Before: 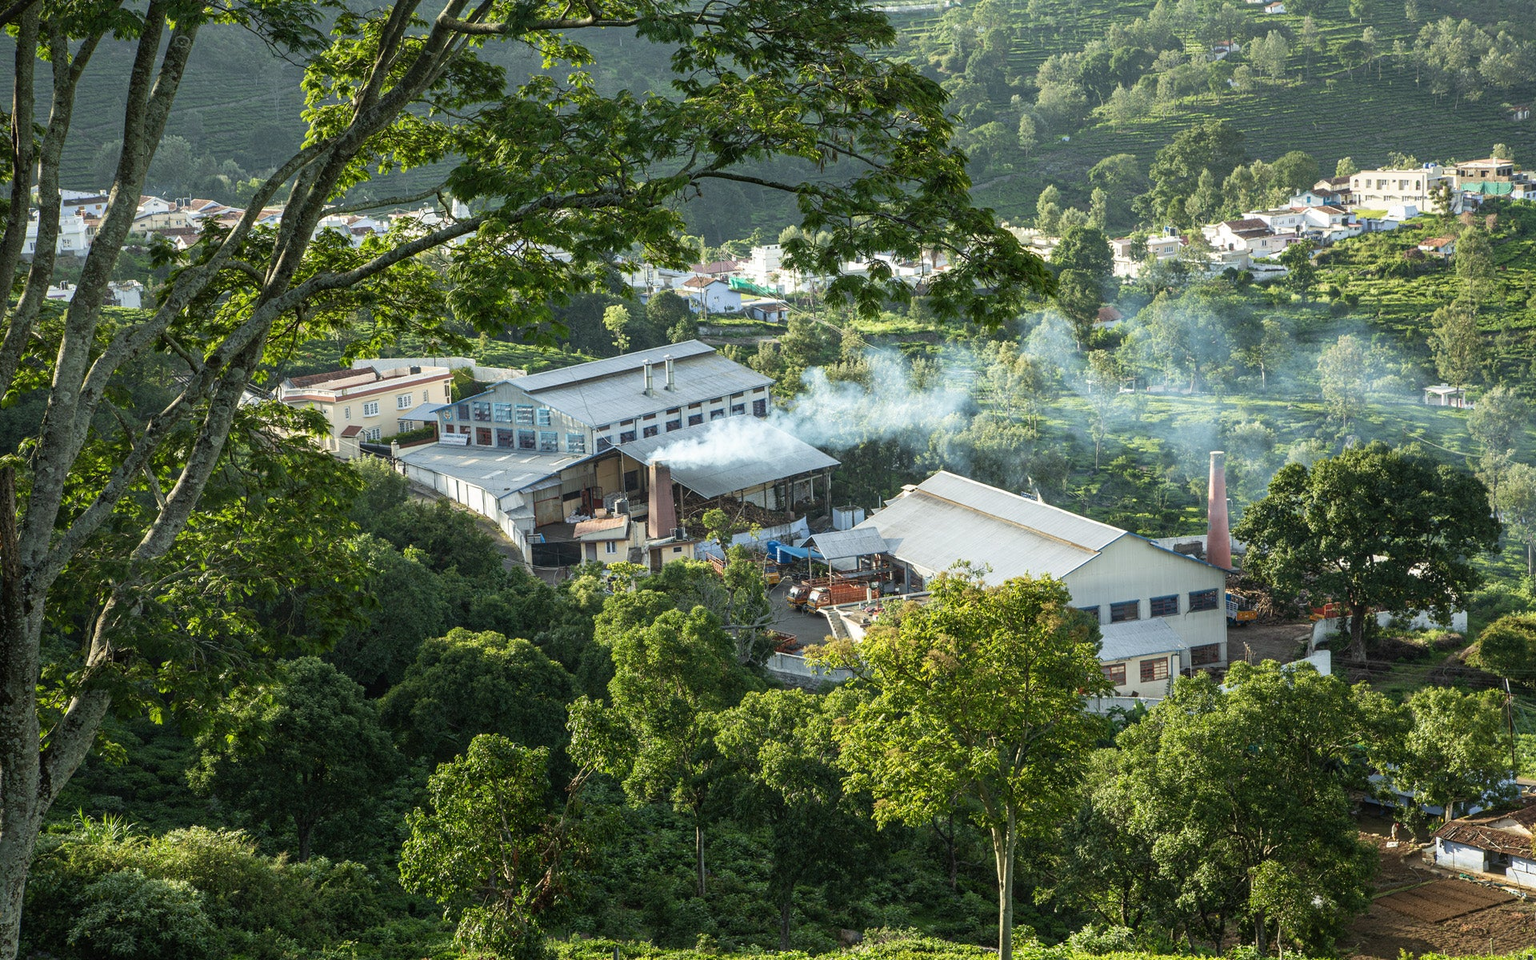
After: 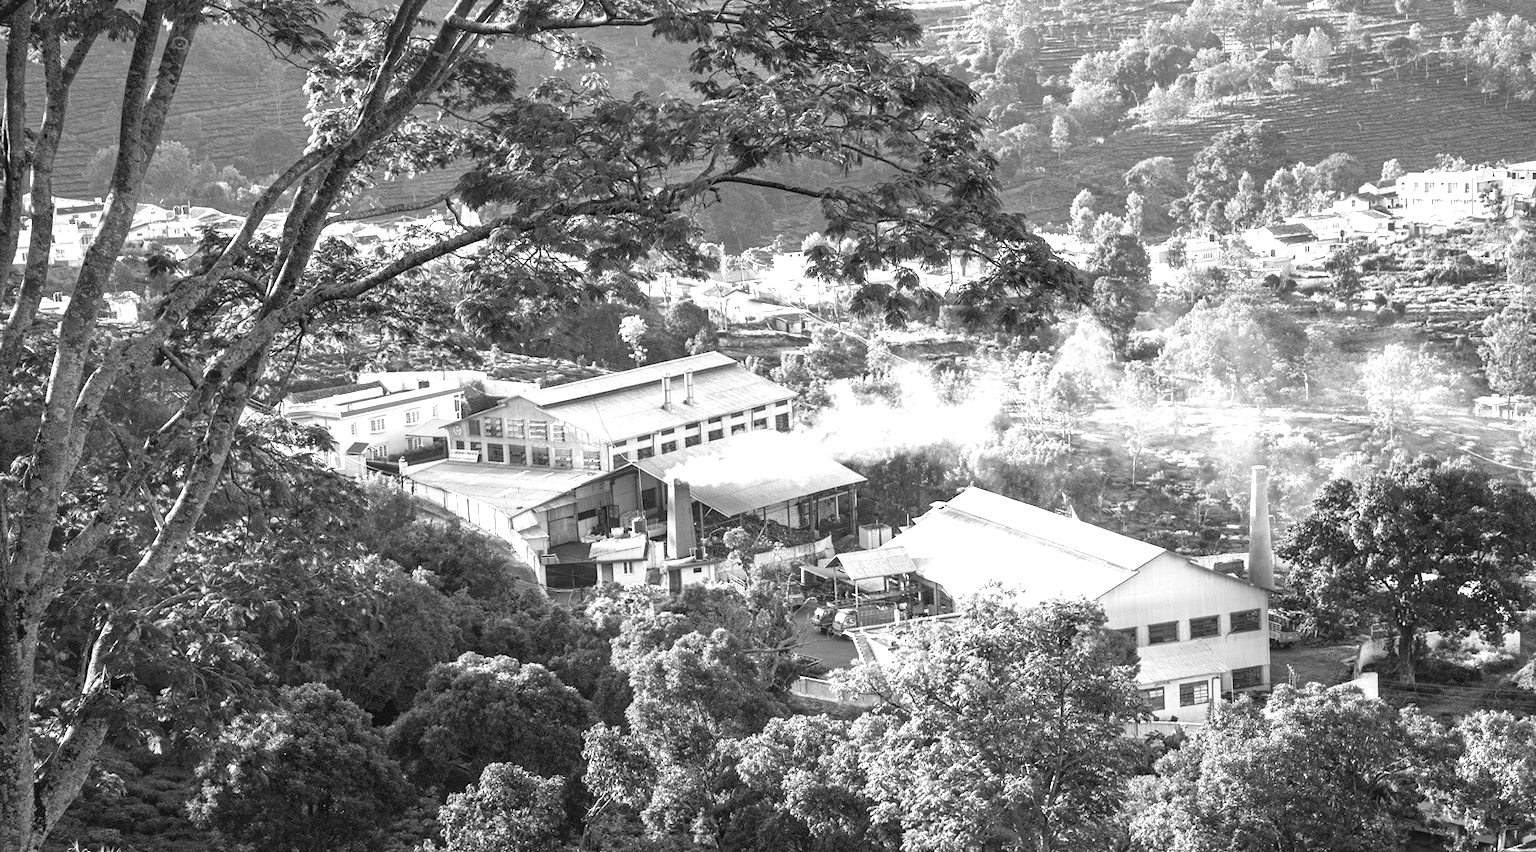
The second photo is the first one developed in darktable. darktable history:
crop and rotate: angle 0.2°, left 0.275%, right 3.127%, bottom 14.18%
monochrome: on, module defaults
exposure: black level correction 0, exposure 1 EV, compensate exposure bias true, compensate highlight preservation false
color balance rgb: perceptual saturation grading › global saturation -3%
